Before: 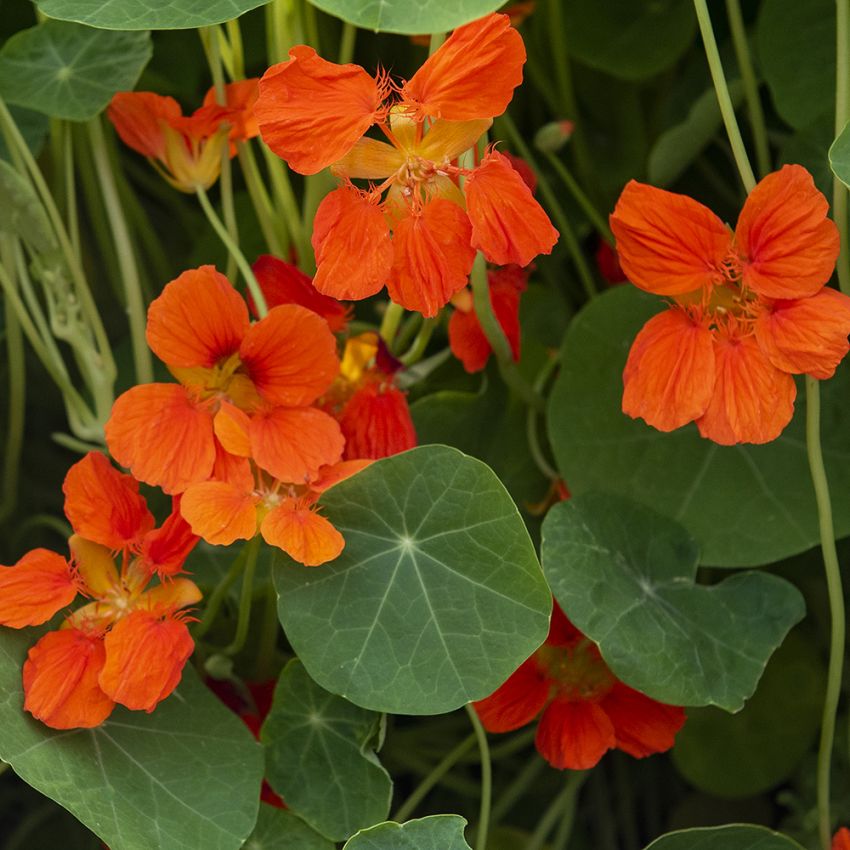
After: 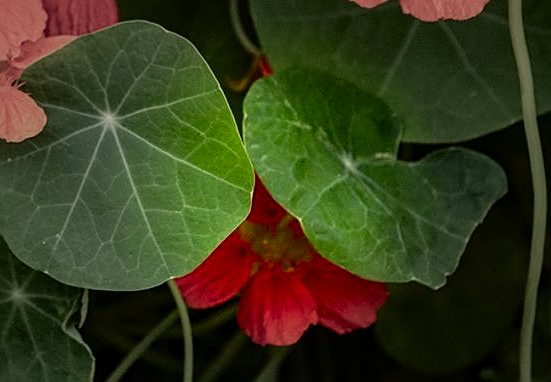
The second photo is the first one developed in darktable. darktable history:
tone equalizer: edges refinement/feathering 500, mask exposure compensation -1.57 EV, preserve details no
vignetting: fall-off start 30.87%, fall-off radius 33.85%
sharpen: on, module defaults
local contrast: on, module defaults
crop and rotate: left 35.149%, top 50.117%, bottom 4.903%
color balance rgb: perceptual saturation grading › global saturation 20%, perceptual saturation grading › highlights -50.06%, perceptual saturation grading › shadows 31.071%, global vibrance -23.877%
tone curve: curves: ch0 [(0, 0.021) (0.049, 0.044) (0.157, 0.131) (0.359, 0.419) (0.469, 0.544) (0.634, 0.722) (0.839, 0.909) (0.998, 0.978)]; ch1 [(0, 0) (0.437, 0.408) (0.472, 0.47) (0.502, 0.503) (0.527, 0.53) (0.564, 0.573) (0.614, 0.654) (0.669, 0.748) (0.859, 0.899) (1, 1)]; ch2 [(0, 0) (0.33, 0.301) (0.421, 0.443) (0.487, 0.504) (0.502, 0.509) (0.535, 0.537) (0.565, 0.595) (0.608, 0.667) (1, 1)], color space Lab, independent channels, preserve colors none
